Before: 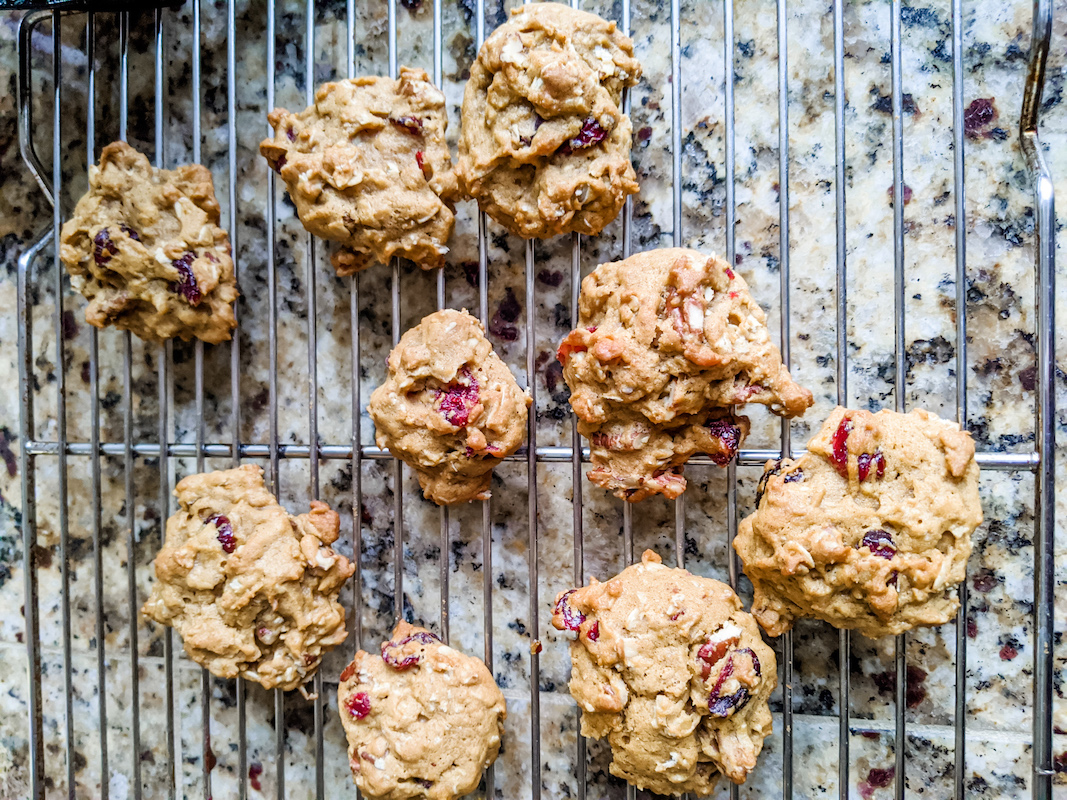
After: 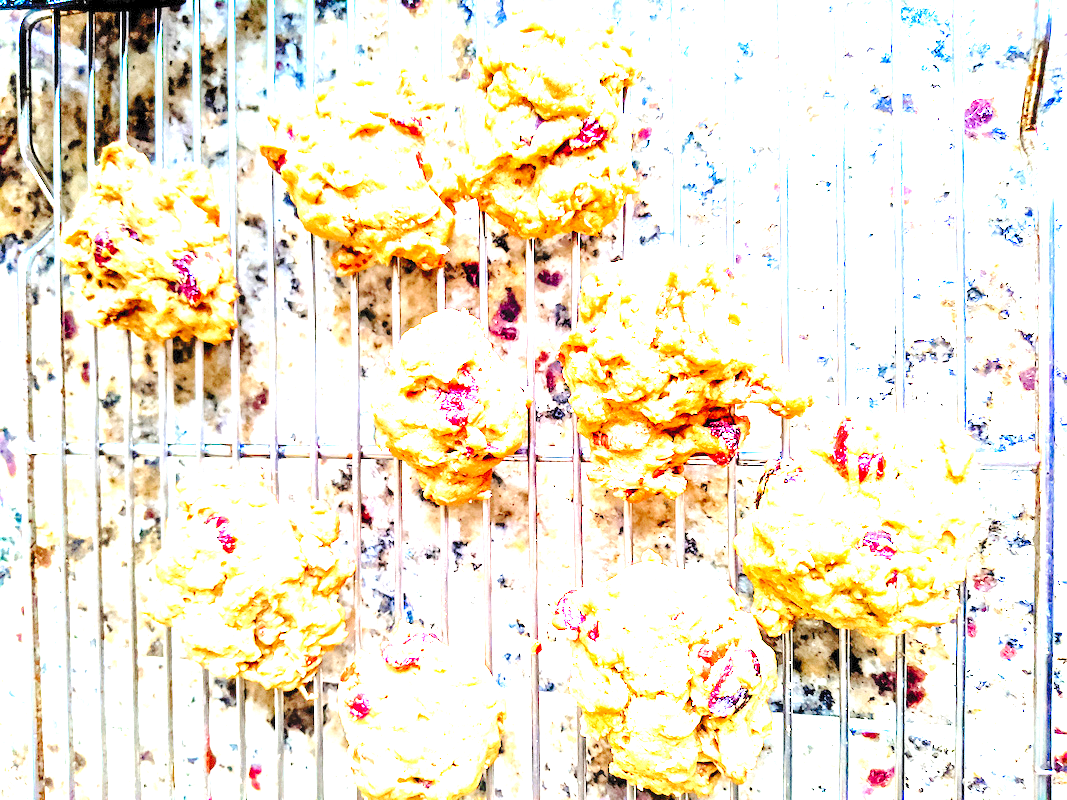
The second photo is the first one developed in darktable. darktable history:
base curve: curves: ch0 [(0, 0) (0.012, 0.01) (0.073, 0.168) (0.31, 0.711) (0.645, 0.957) (1, 1)], preserve colors none
exposure: black level correction 0, exposure 0.888 EV, compensate exposure bias true, compensate highlight preservation false
levels: levels [0.008, 0.318, 0.836]
